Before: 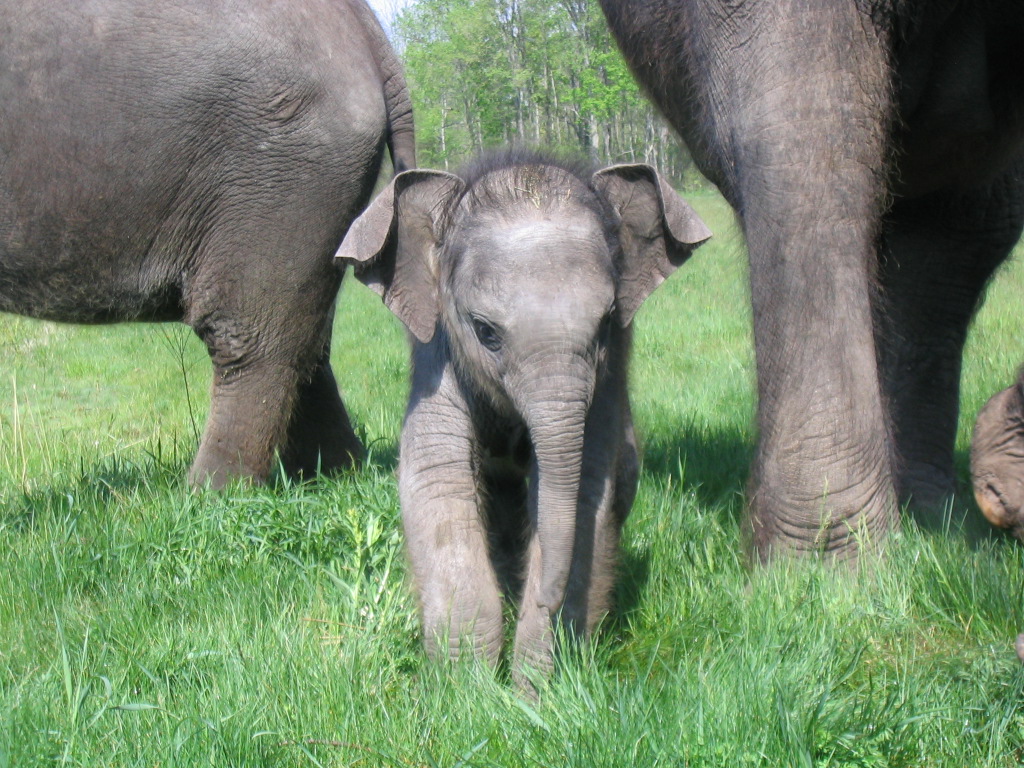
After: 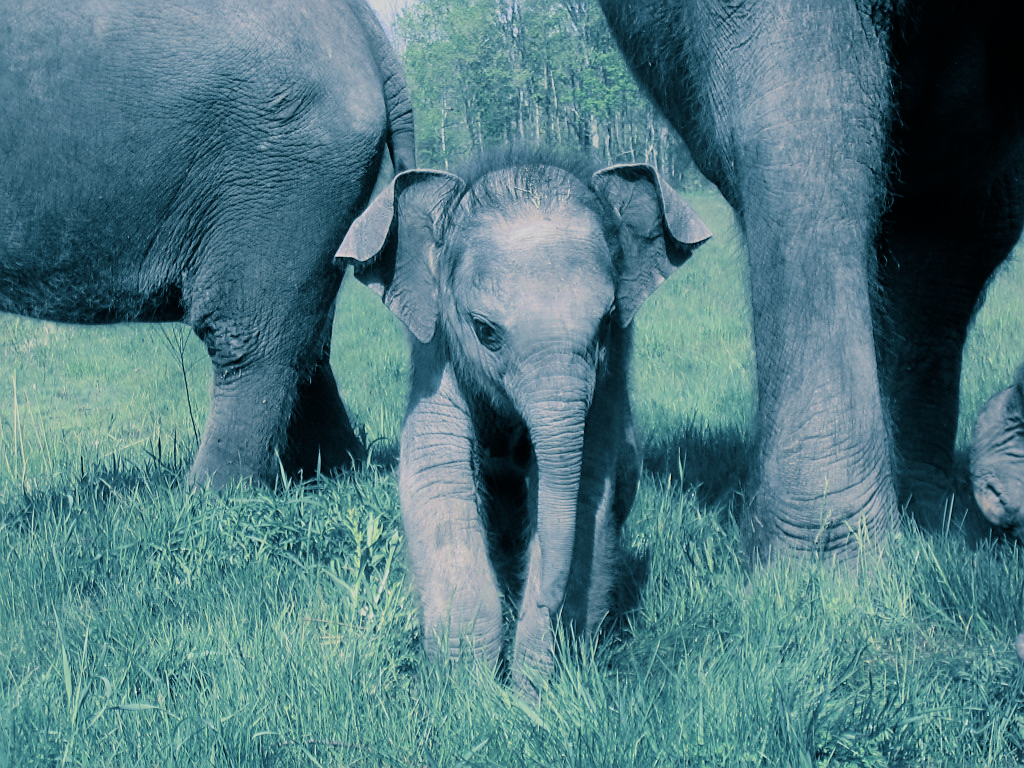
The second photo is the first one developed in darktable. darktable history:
sharpen: on, module defaults
split-toning: shadows › hue 212.4°, balance -70
filmic rgb: black relative exposure -7.65 EV, white relative exposure 4.56 EV, hardness 3.61
